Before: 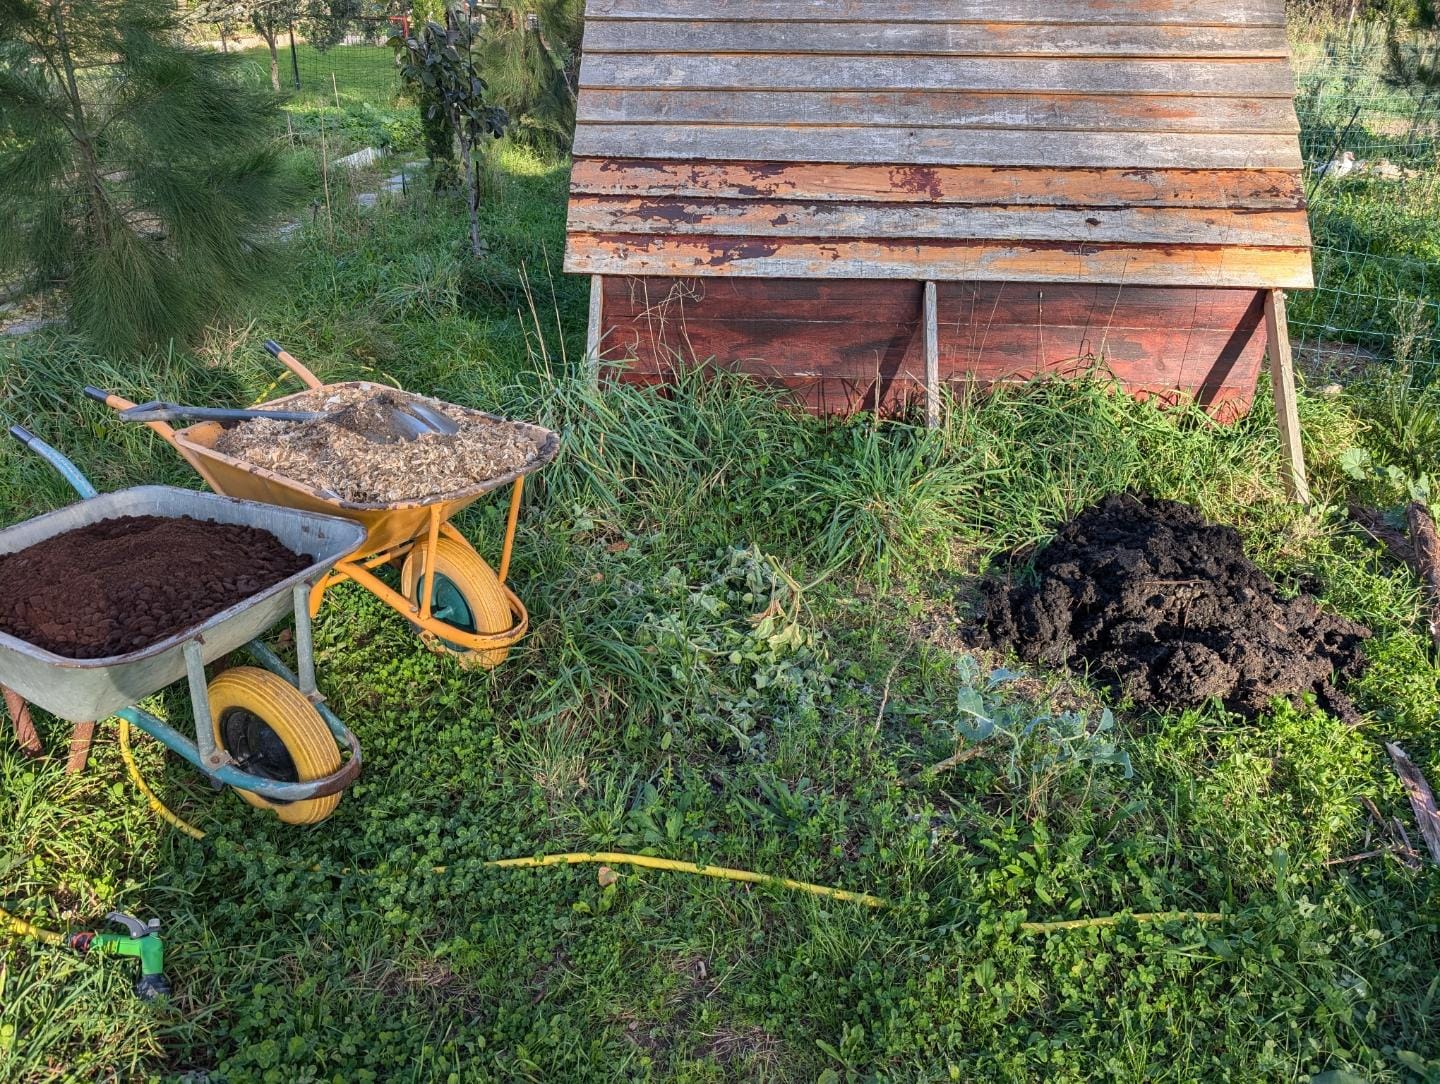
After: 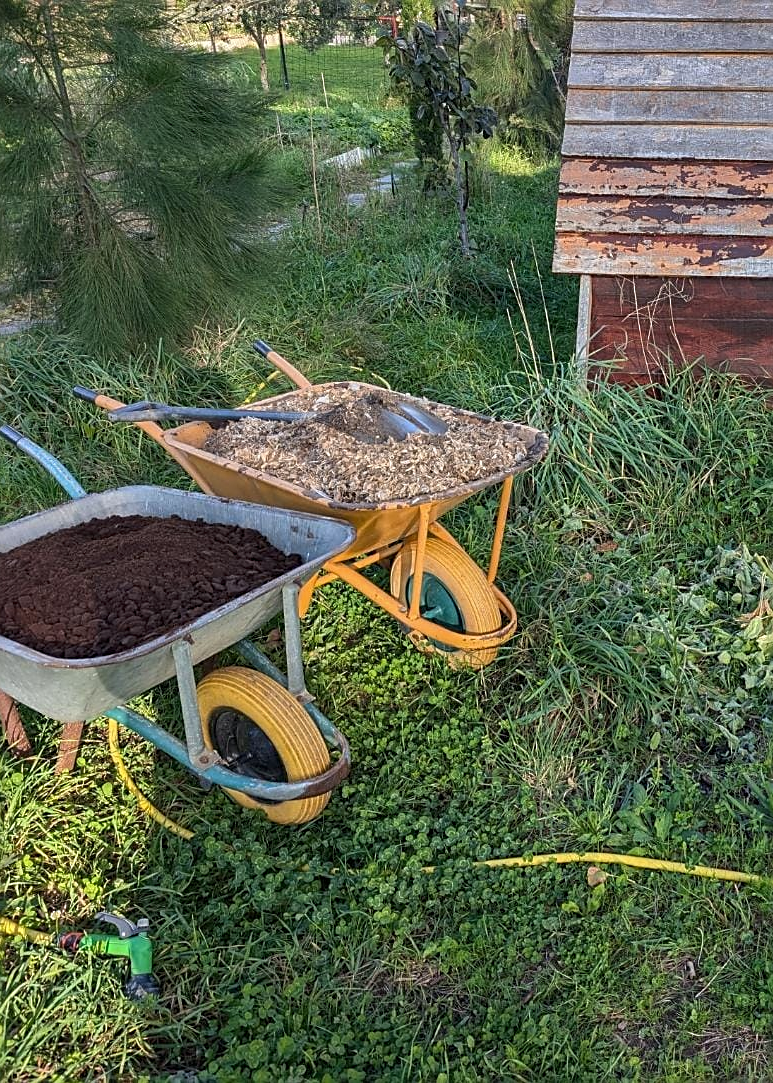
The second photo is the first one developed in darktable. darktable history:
sharpen: on, module defaults
crop: left 0.772%, right 45.532%, bottom 0.08%
color zones: curves: ch0 [(0.068, 0.464) (0.25, 0.5) (0.48, 0.508) (0.75, 0.536) (0.886, 0.476) (0.967, 0.456)]; ch1 [(0.066, 0.456) (0.25, 0.5) (0.616, 0.508) (0.746, 0.56) (0.934, 0.444)]
